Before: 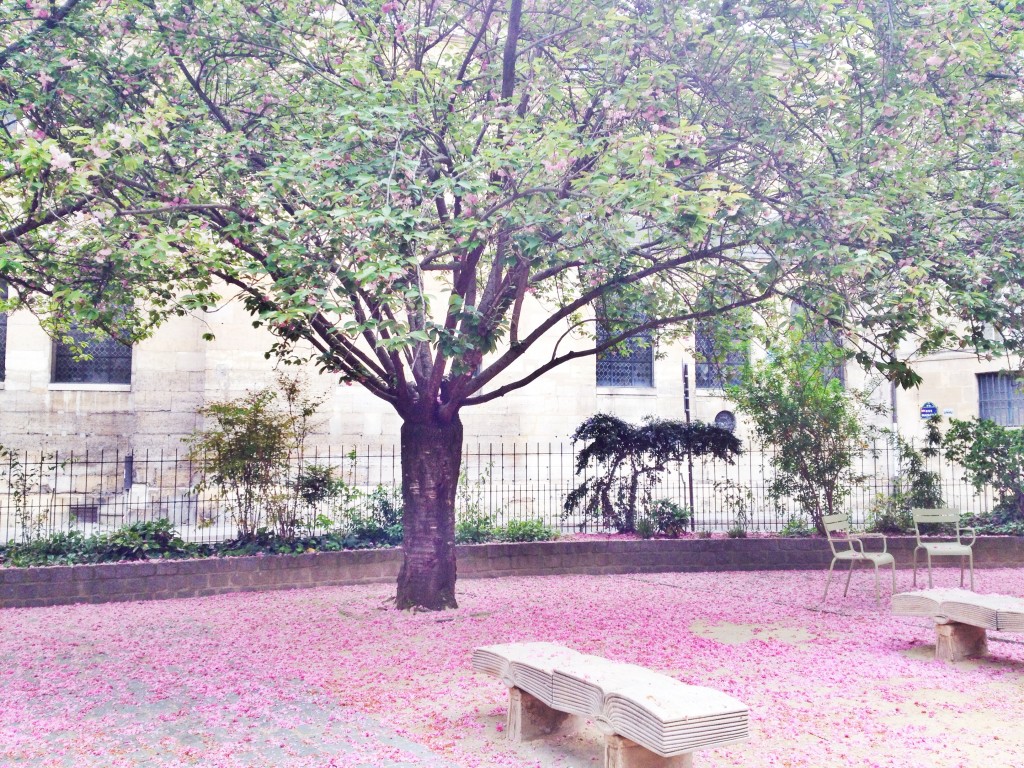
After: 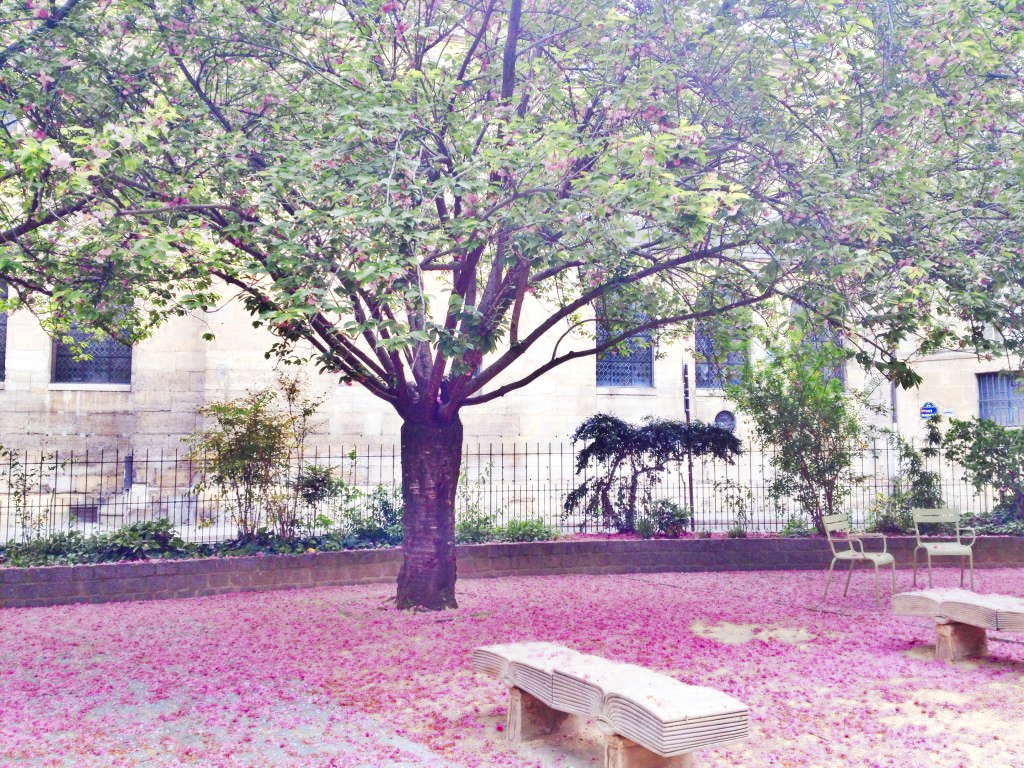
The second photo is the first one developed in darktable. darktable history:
color zones: curves: ch0 [(0.004, 0.305) (0.261, 0.623) (0.389, 0.399) (0.708, 0.571) (0.947, 0.34)]; ch1 [(0.025, 0.645) (0.229, 0.584) (0.326, 0.551) (0.484, 0.262) (0.757, 0.643)]
exposure: exposure 0 EV, compensate highlight preservation false
